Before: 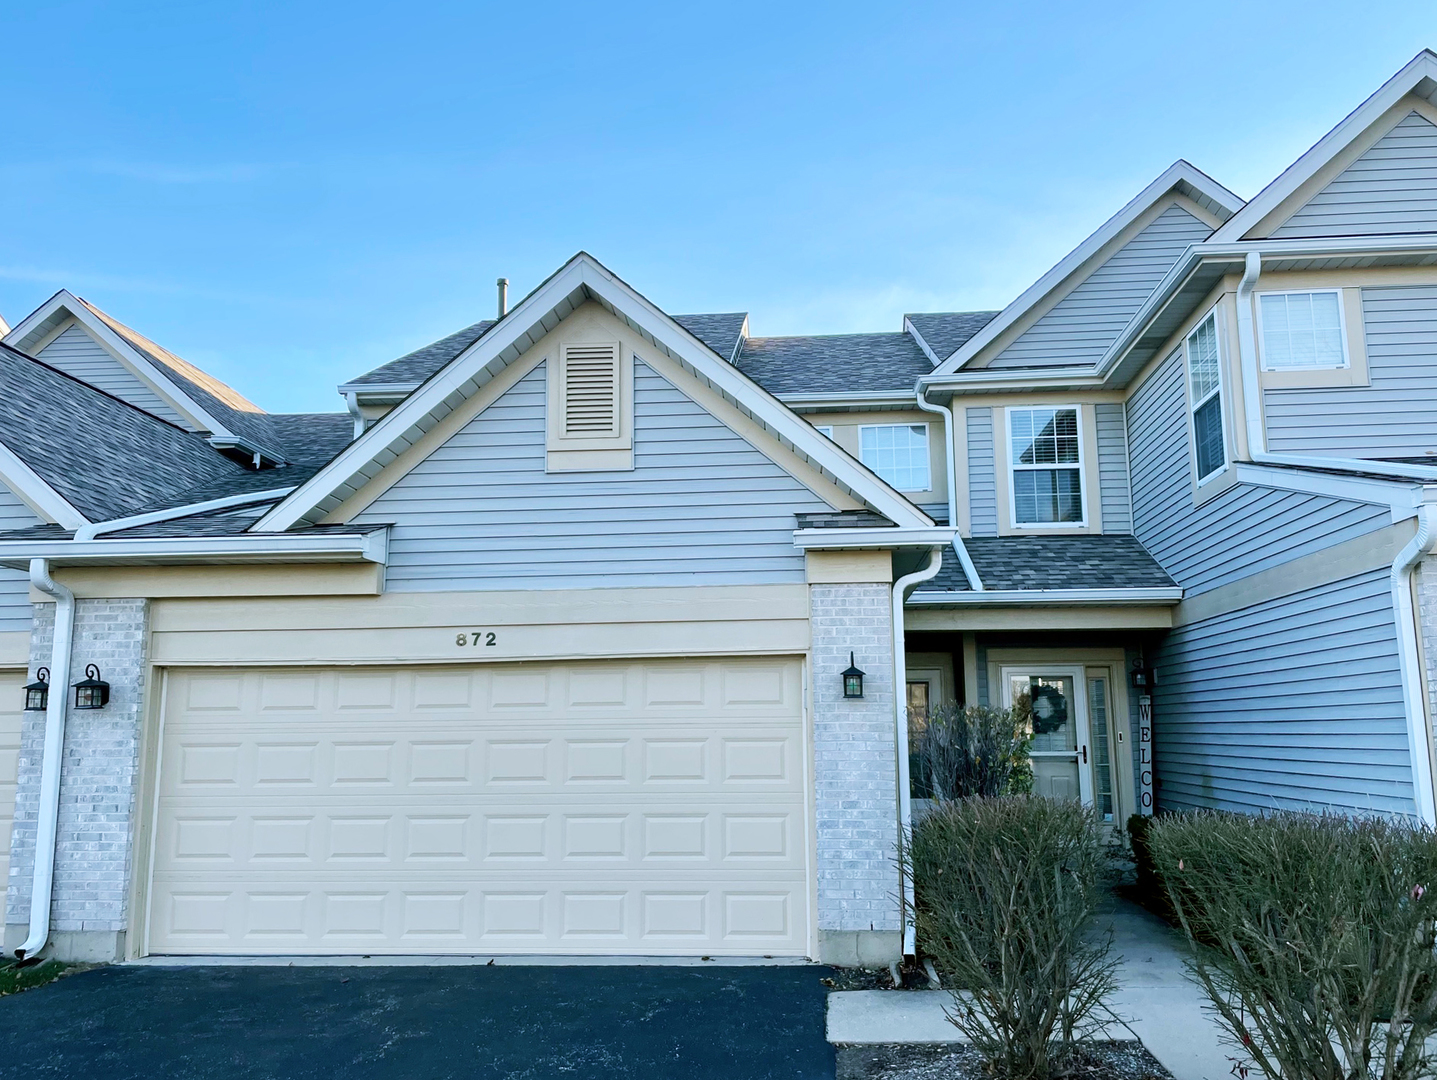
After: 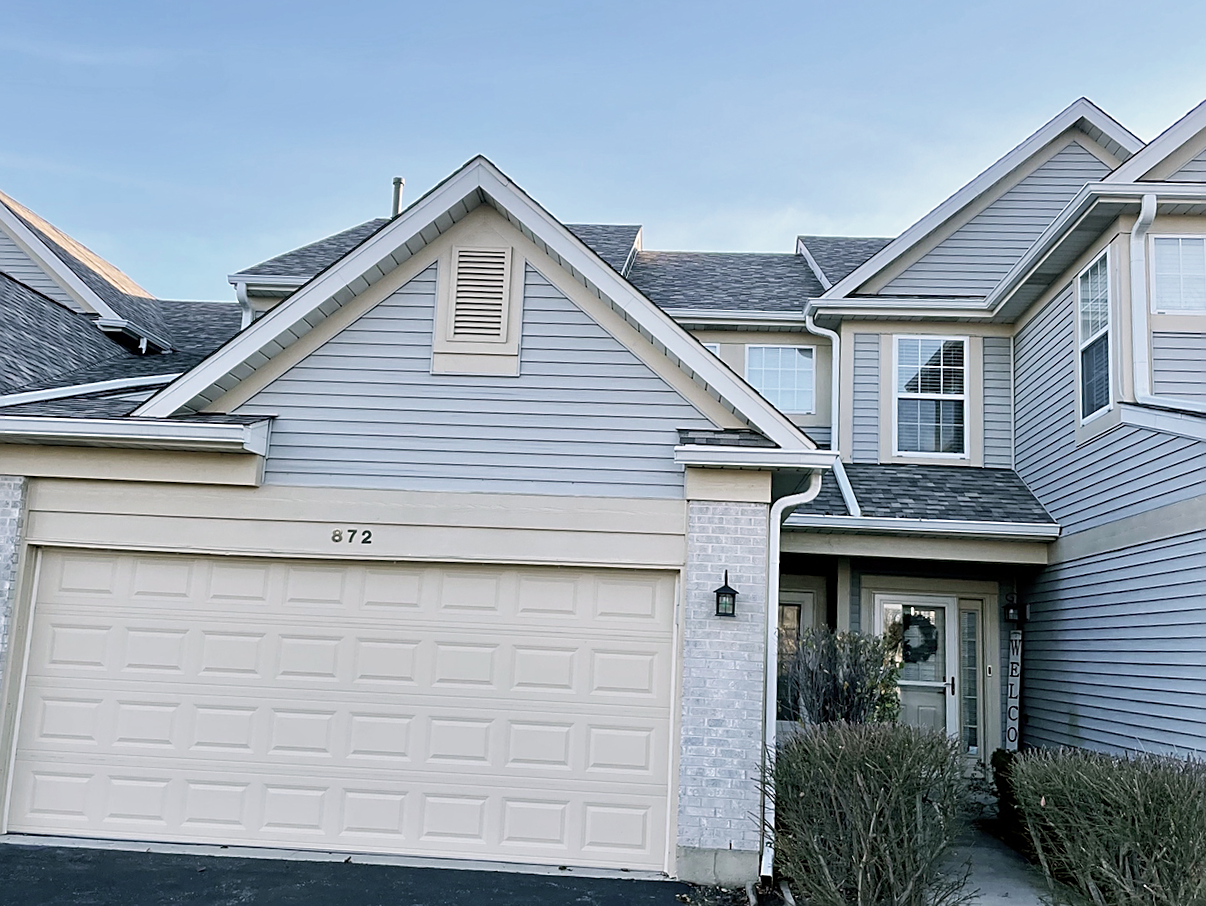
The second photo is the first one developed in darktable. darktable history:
color correction: highlights a* 5.59, highlights b* 5.24, saturation 0.68
crop and rotate: angle -3.27°, left 5.211%, top 5.211%, right 4.607%, bottom 4.607%
sharpen: on, module defaults
